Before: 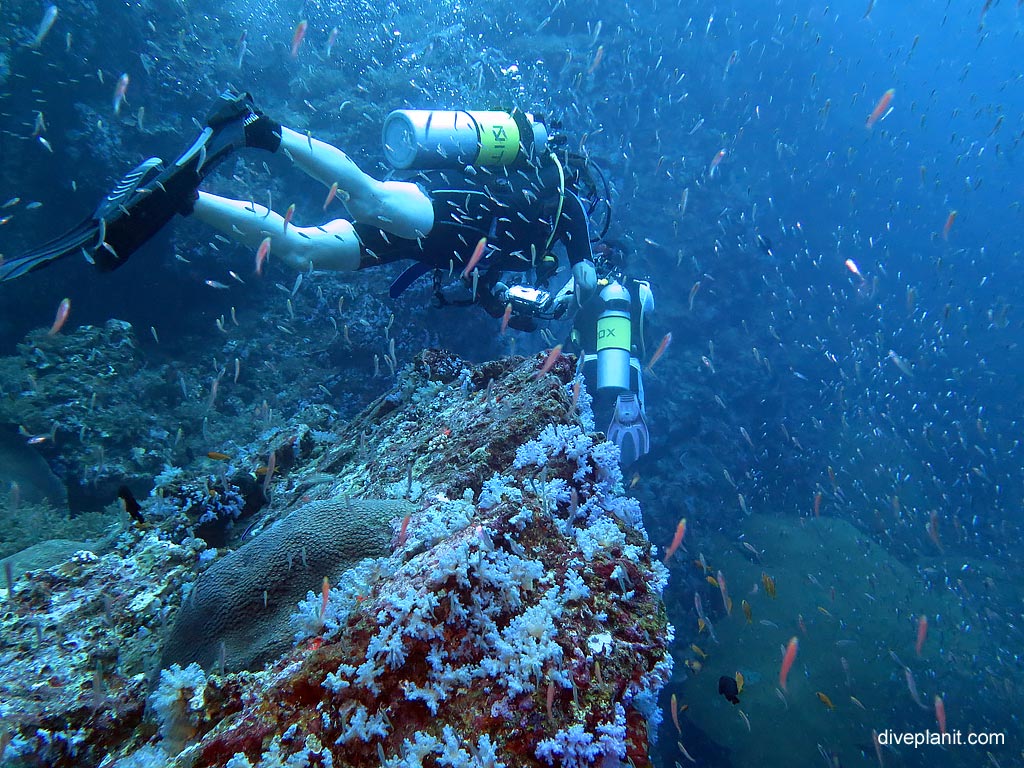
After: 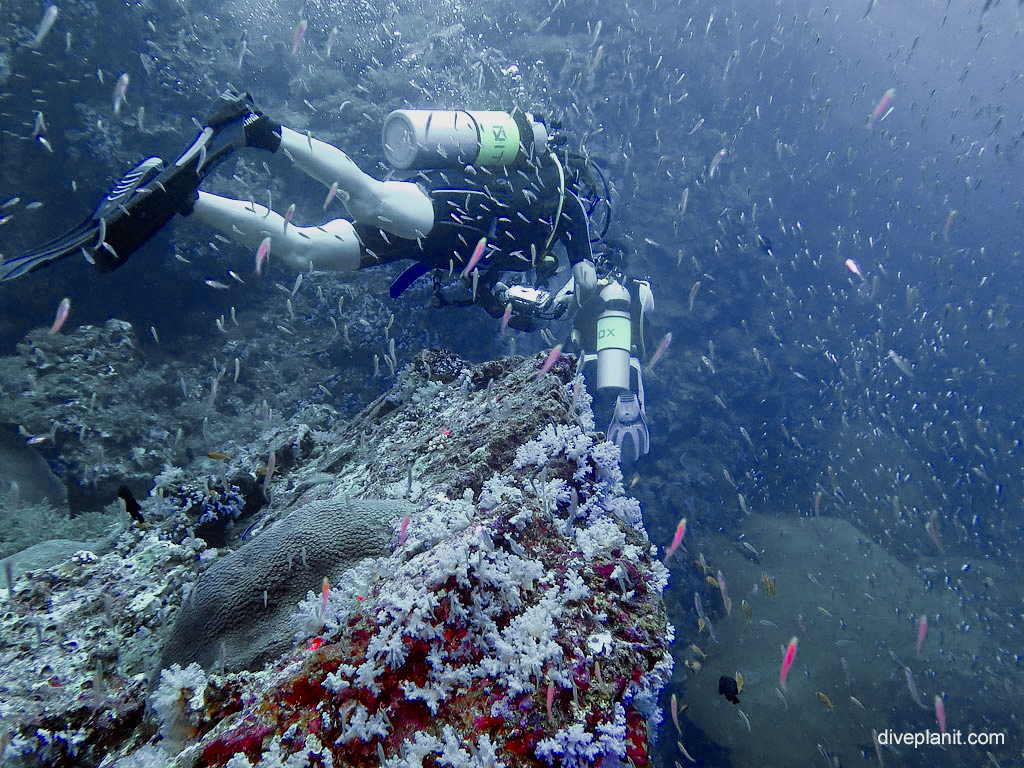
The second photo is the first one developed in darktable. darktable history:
color zones: curves: ch0 [(0, 0.48) (0.209, 0.398) (0.305, 0.332) (0.429, 0.493) (0.571, 0.5) (0.714, 0.5) (0.857, 0.5) (1, 0.48)]; ch1 [(0, 0.736) (0.143, 0.625) (0.225, 0.371) (0.429, 0.256) (0.571, 0.241) (0.714, 0.213) (0.857, 0.48) (1, 0.736)]; ch2 [(0, 0.448) (0.143, 0.498) (0.286, 0.5) (0.429, 0.5) (0.571, 0.5) (0.714, 0.5) (0.857, 0.5) (1, 0.448)]
filmic rgb: black relative exposure -7.75 EV, white relative exposure 4.4 EV, threshold 3 EV, hardness 3.76, latitude 38.11%, contrast 0.966, highlights saturation mix 10%, shadows ↔ highlights balance 4.59%, color science v4 (2020), enable highlight reconstruction true
exposure: black level correction 0, exposure 0.6 EV, compensate highlight preservation false
